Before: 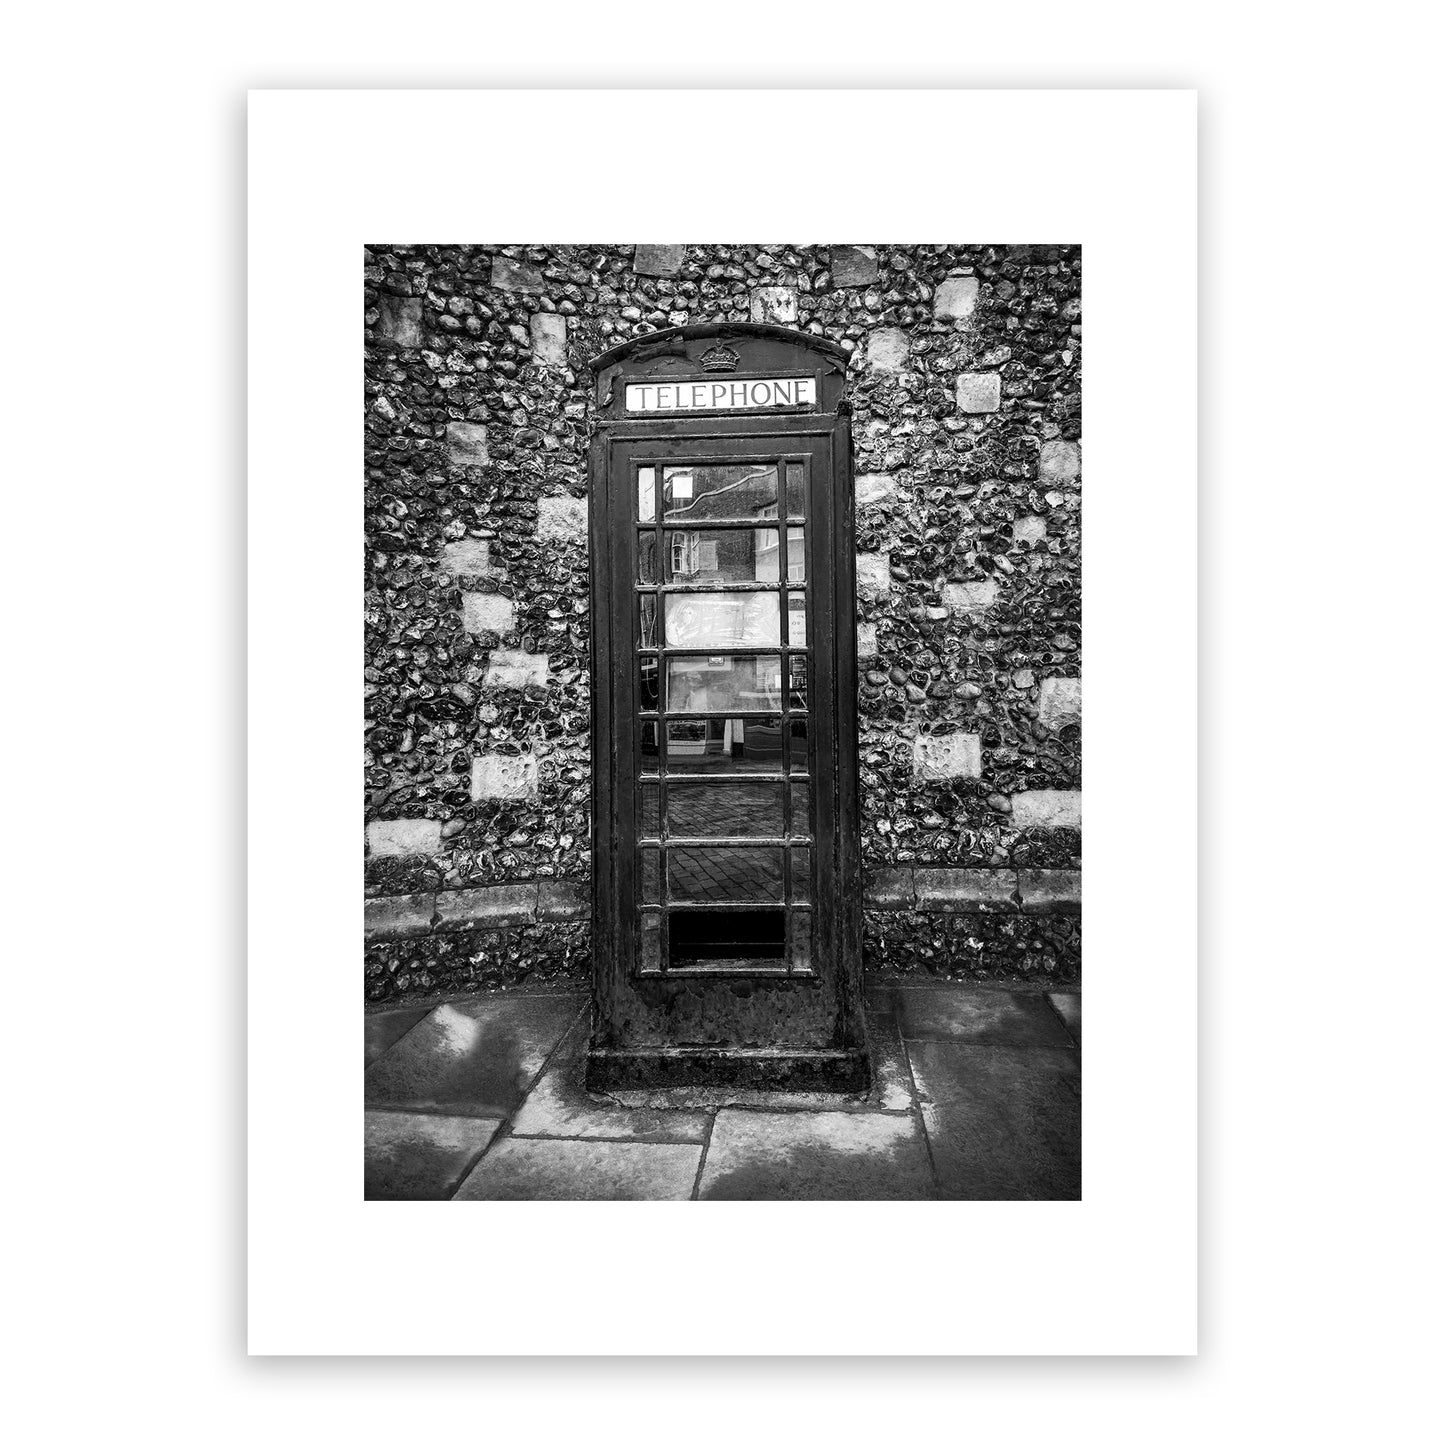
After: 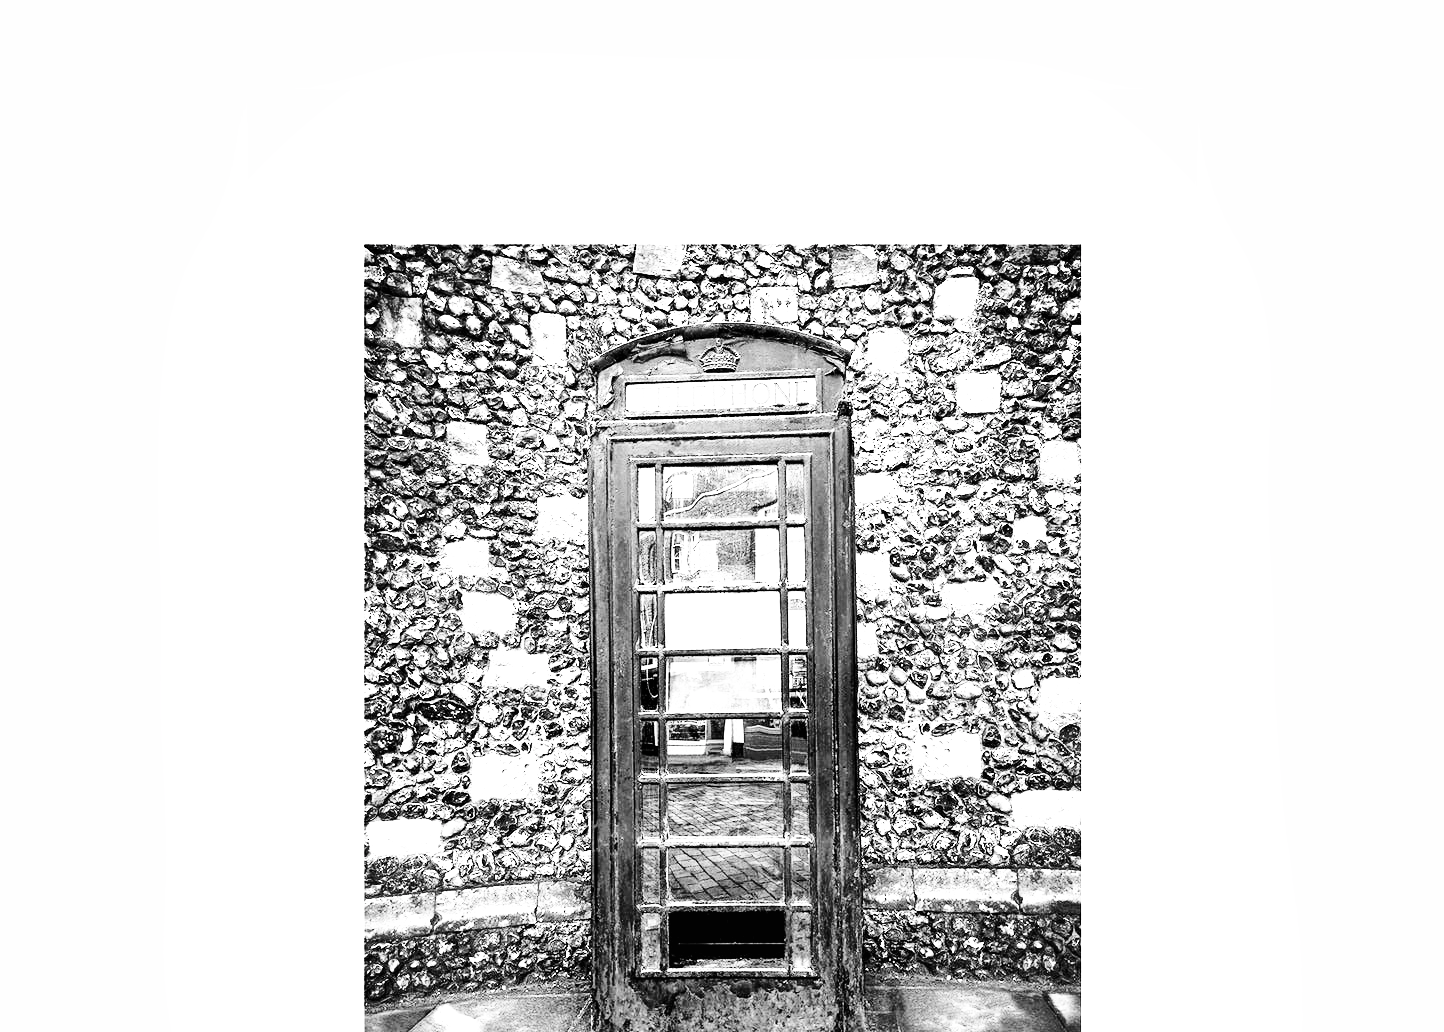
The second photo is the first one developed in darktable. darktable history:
exposure: black level correction 0.001, exposure 1.81 EV, compensate highlight preservation false
shadows and highlights: low approximation 0.01, soften with gaussian
crop: right 0%, bottom 28.52%
velvia: on, module defaults
base curve: curves: ch0 [(0, 0) (0, 0) (0.002, 0.001) (0.008, 0.003) (0.019, 0.011) (0.037, 0.037) (0.064, 0.11) (0.102, 0.232) (0.152, 0.379) (0.216, 0.524) (0.296, 0.665) (0.394, 0.789) (0.512, 0.881) (0.651, 0.945) (0.813, 0.986) (1, 1)], preserve colors none
